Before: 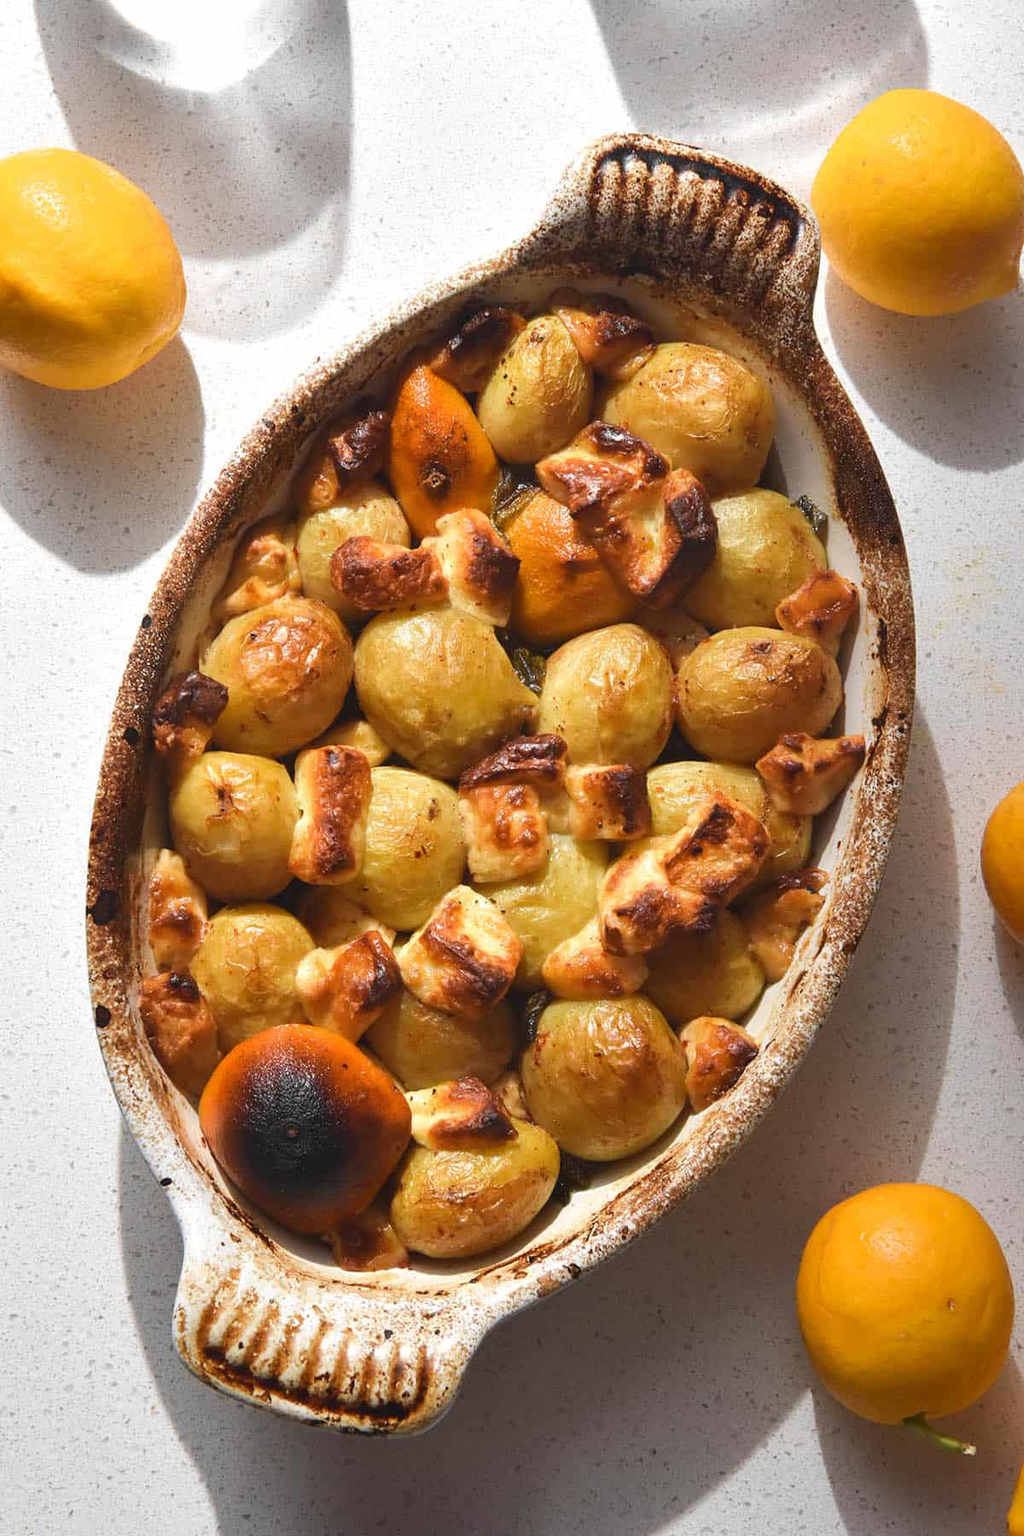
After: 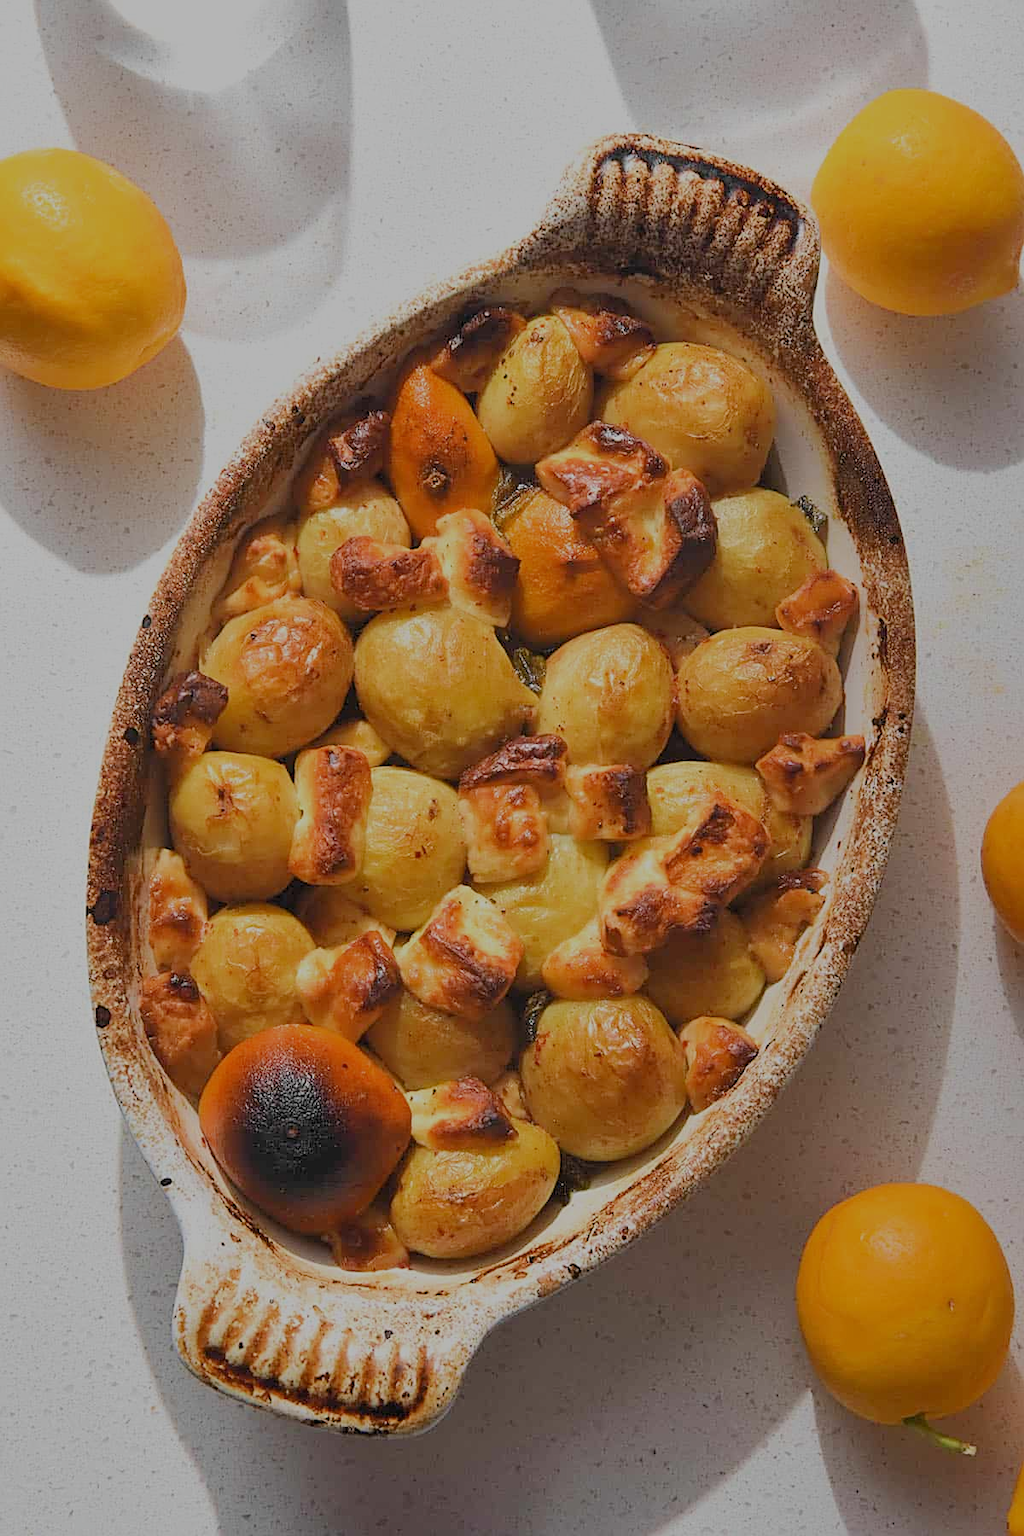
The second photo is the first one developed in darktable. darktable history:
color correction: highlights a* -0.173, highlights b* -0.064
filmic rgb: black relative exposure -7.97 EV, white relative exposure 8.06 EV, threshold 5.94 EV, target black luminance 0%, hardness 2.51, latitude 76.06%, contrast 0.573, shadows ↔ highlights balance 0.004%, add noise in highlights 0.001, preserve chrominance max RGB, color science v3 (2019), use custom middle-gray values true, contrast in highlights soft, enable highlight reconstruction true
sharpen: on, module defaults
tone equalizer: -8 EV -0.429 EV, -7 EV -0.392 EV, -6 EV -0.369 EV, -5 EV -0.244 EV, -3 EV 0.221 EV, -2 EV 0.338 EV, -1 EV 0.408 EV, +0 EV 0.388 EV, edges refinement/feathering 500, mask exposure compensation -1.57 EV, preserve details no
